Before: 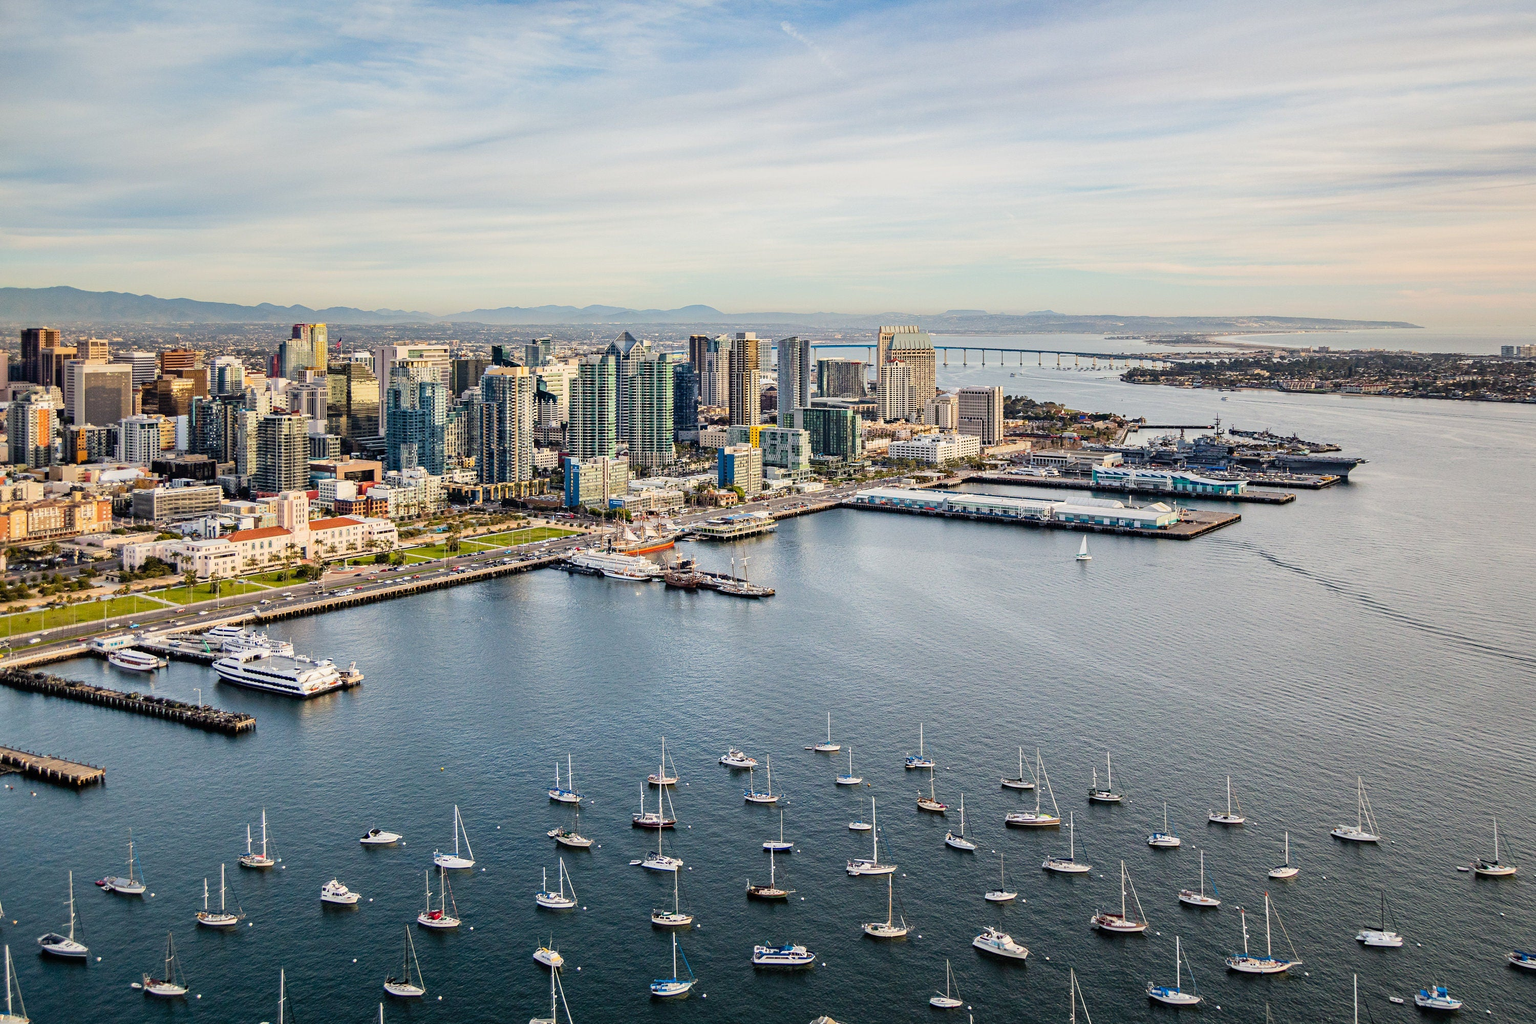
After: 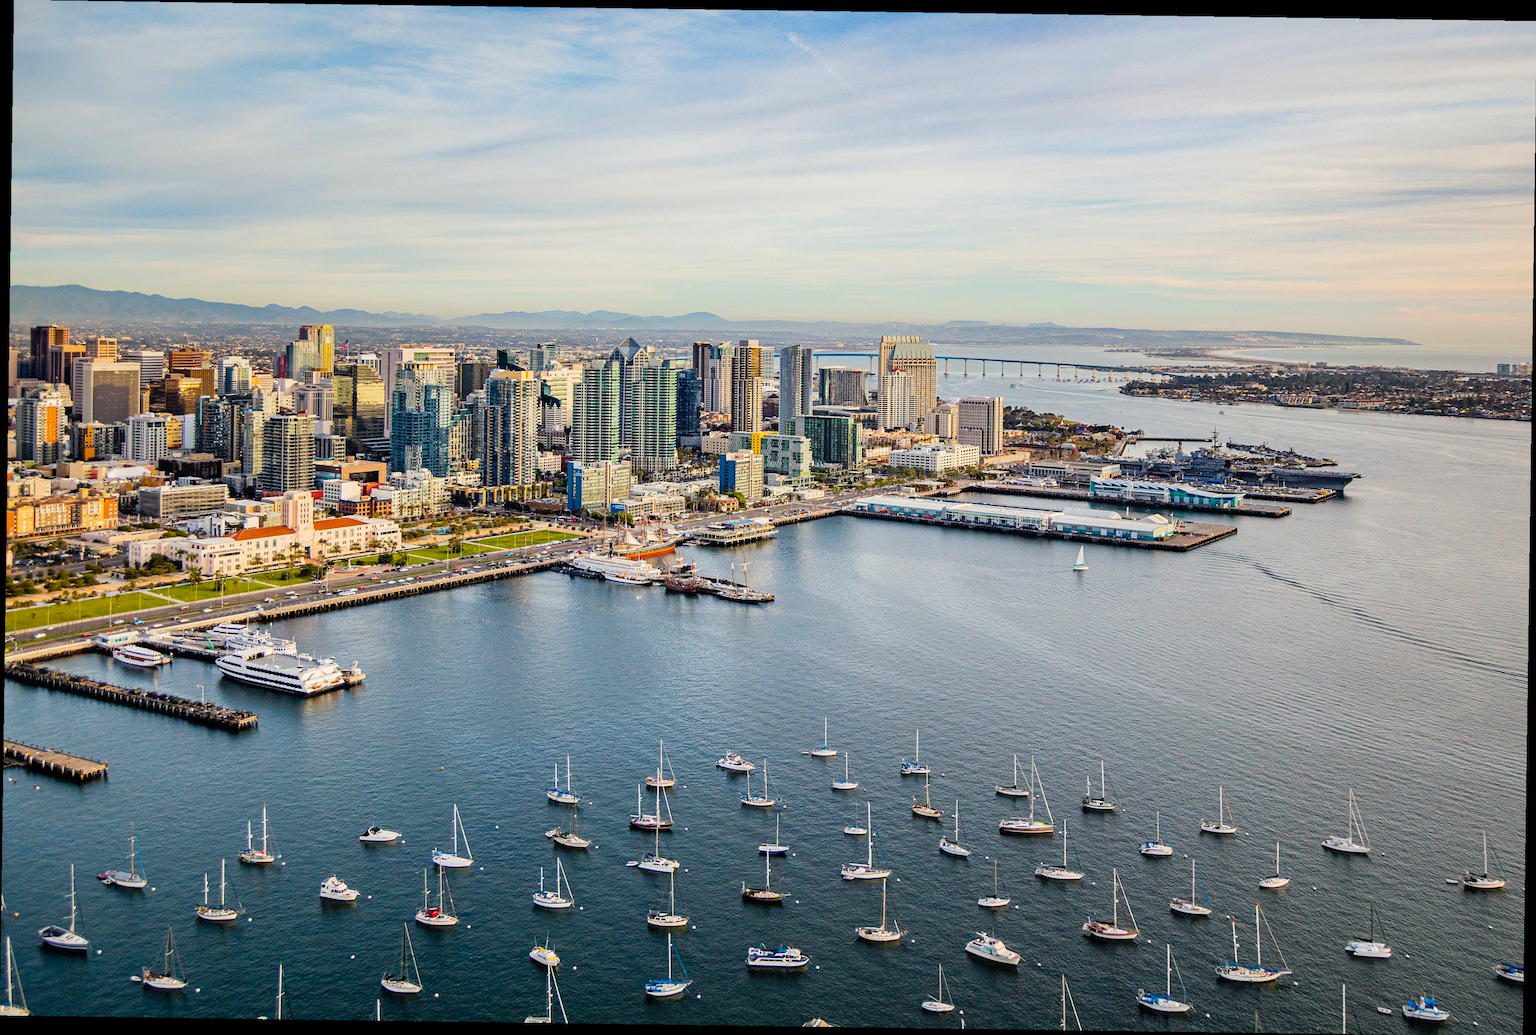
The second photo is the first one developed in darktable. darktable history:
rotate and perspective: rotation 0.8°, automatic cropping off
color balance rgb: perceptual saturation grading › global saturation 25%, global vibrance 10%
